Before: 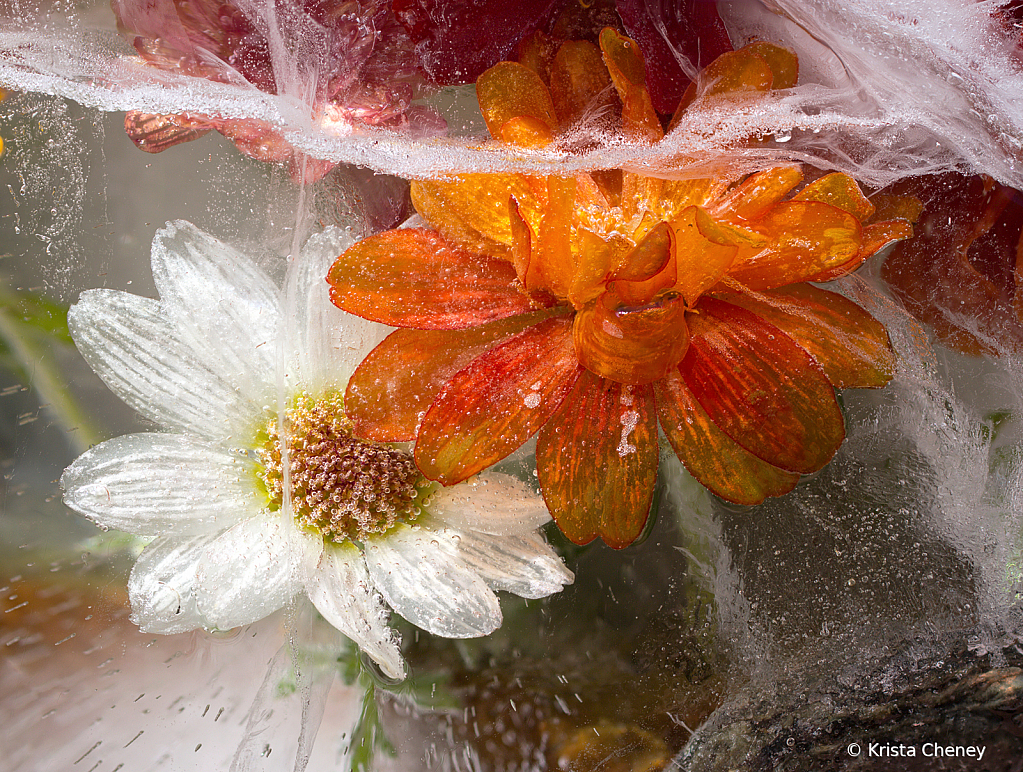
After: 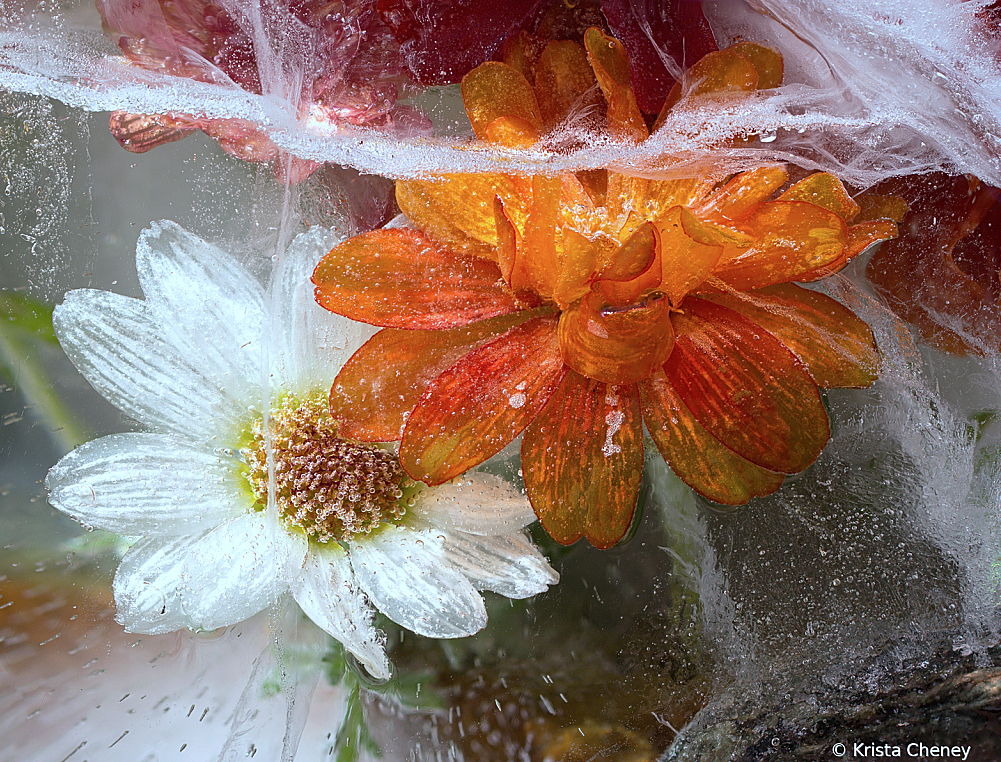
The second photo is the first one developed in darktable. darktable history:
crop and rotate: left 1.555%, right 0.587%, bottom 1.267%
sharpen: amount 0.203
color calibration: illuminant Planckian (black body), x 0.378, y 0.375, temperature 4074.87 K
